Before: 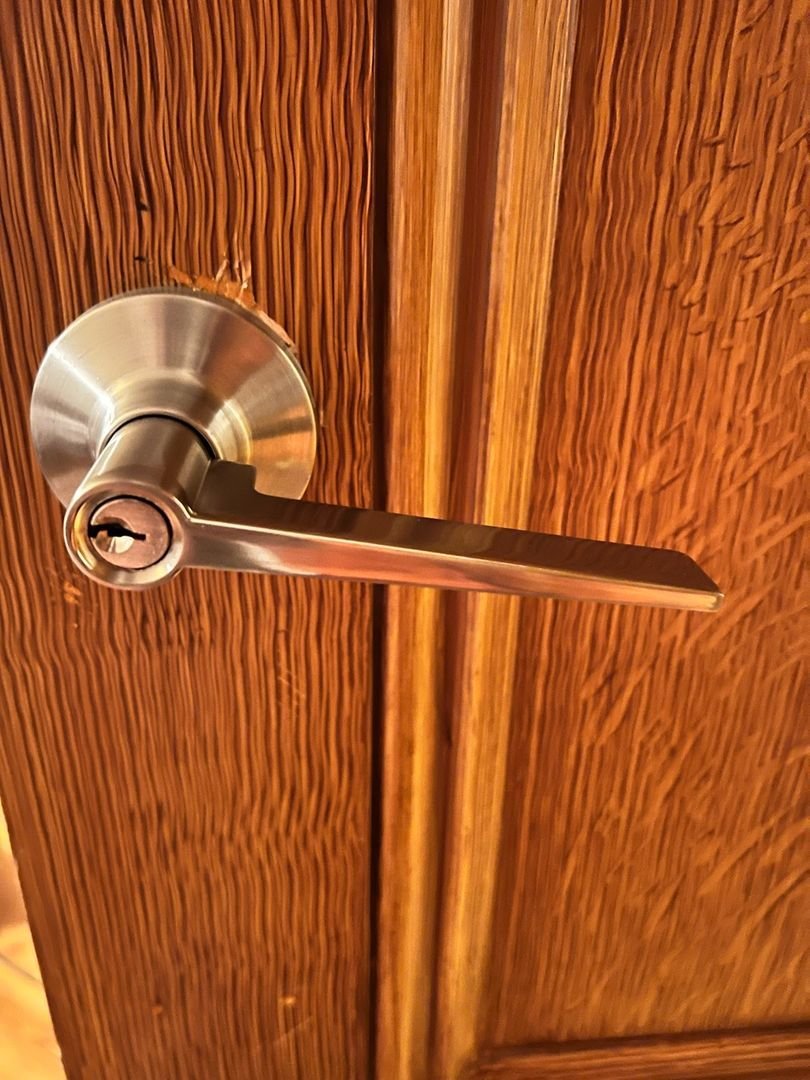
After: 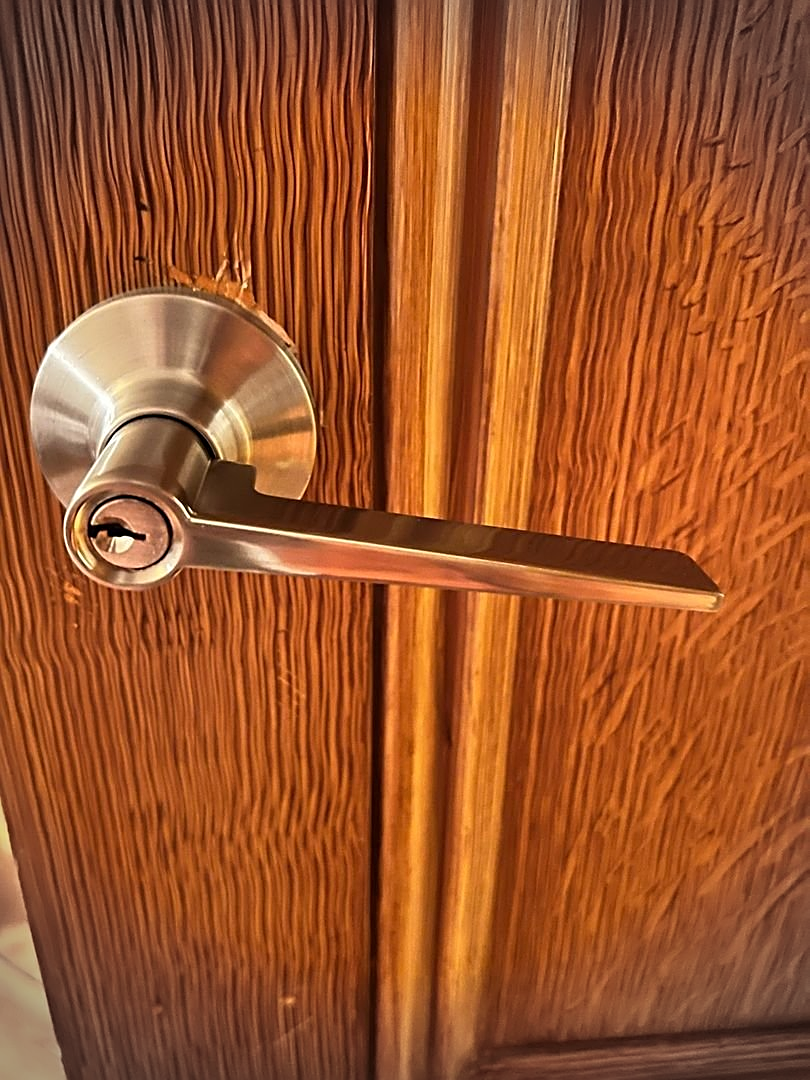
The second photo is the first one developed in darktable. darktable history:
white balance: emerald 1
sharpen: on, module defaults
vignetting: fall-off radius 31.48%, brightness -0.472
